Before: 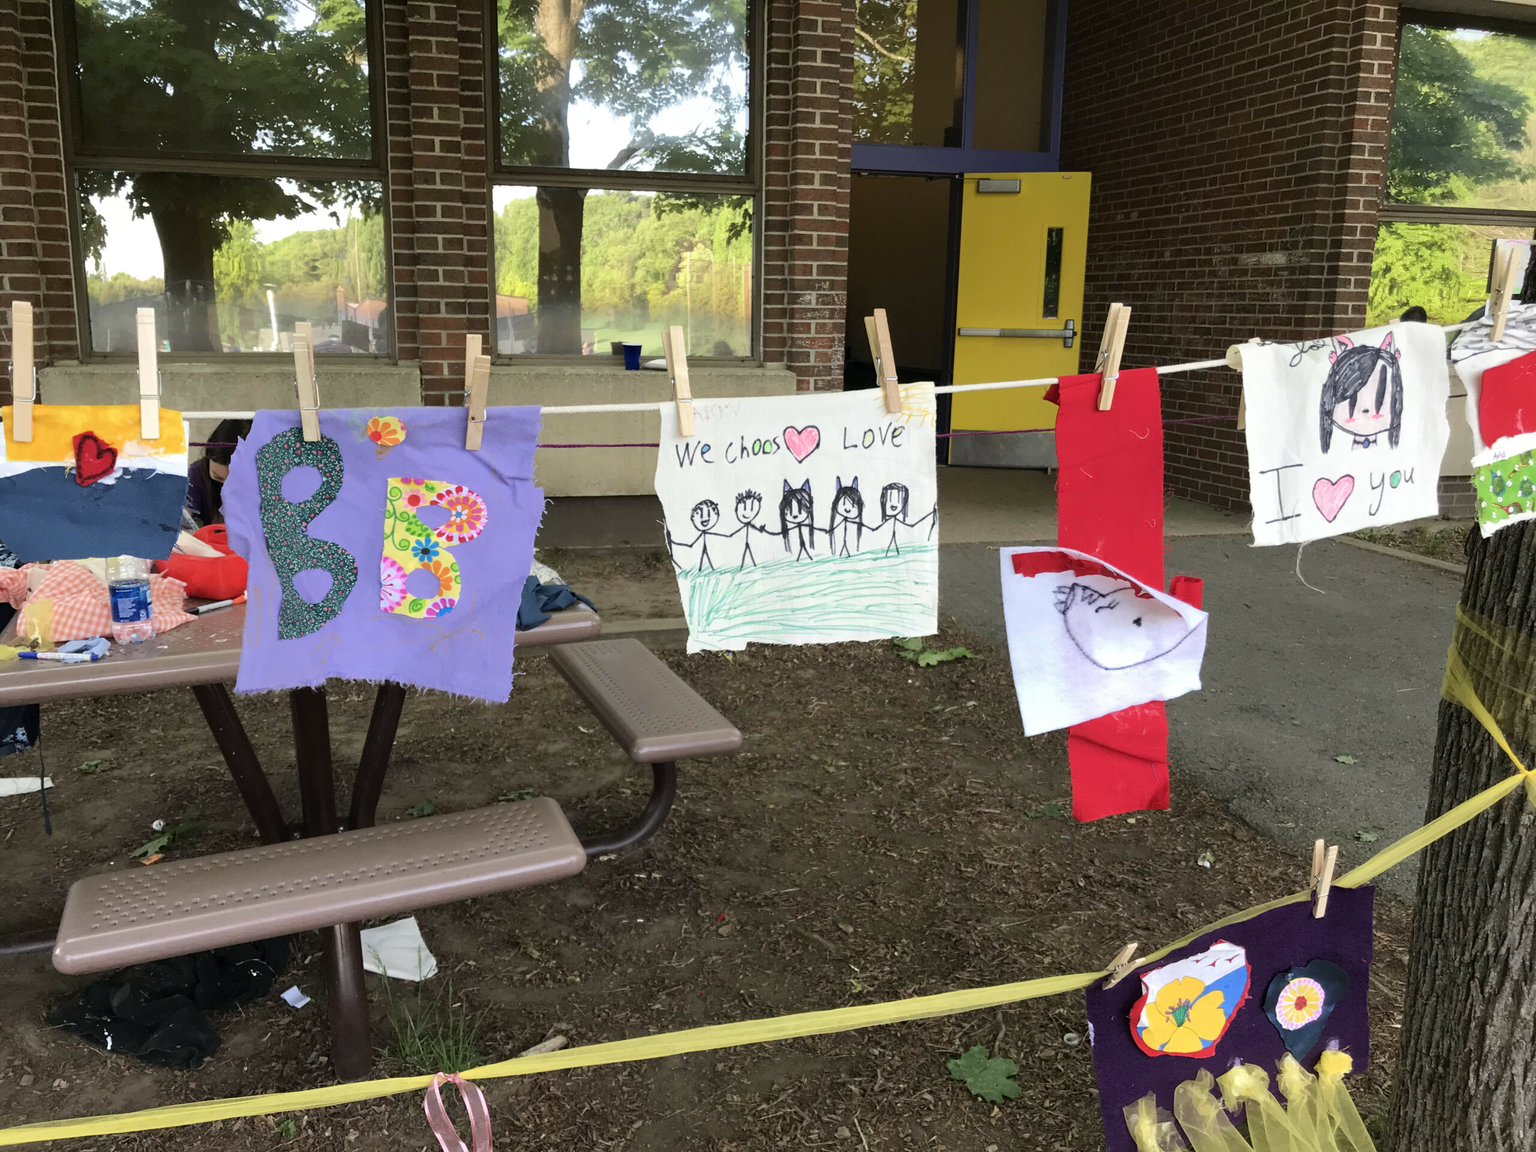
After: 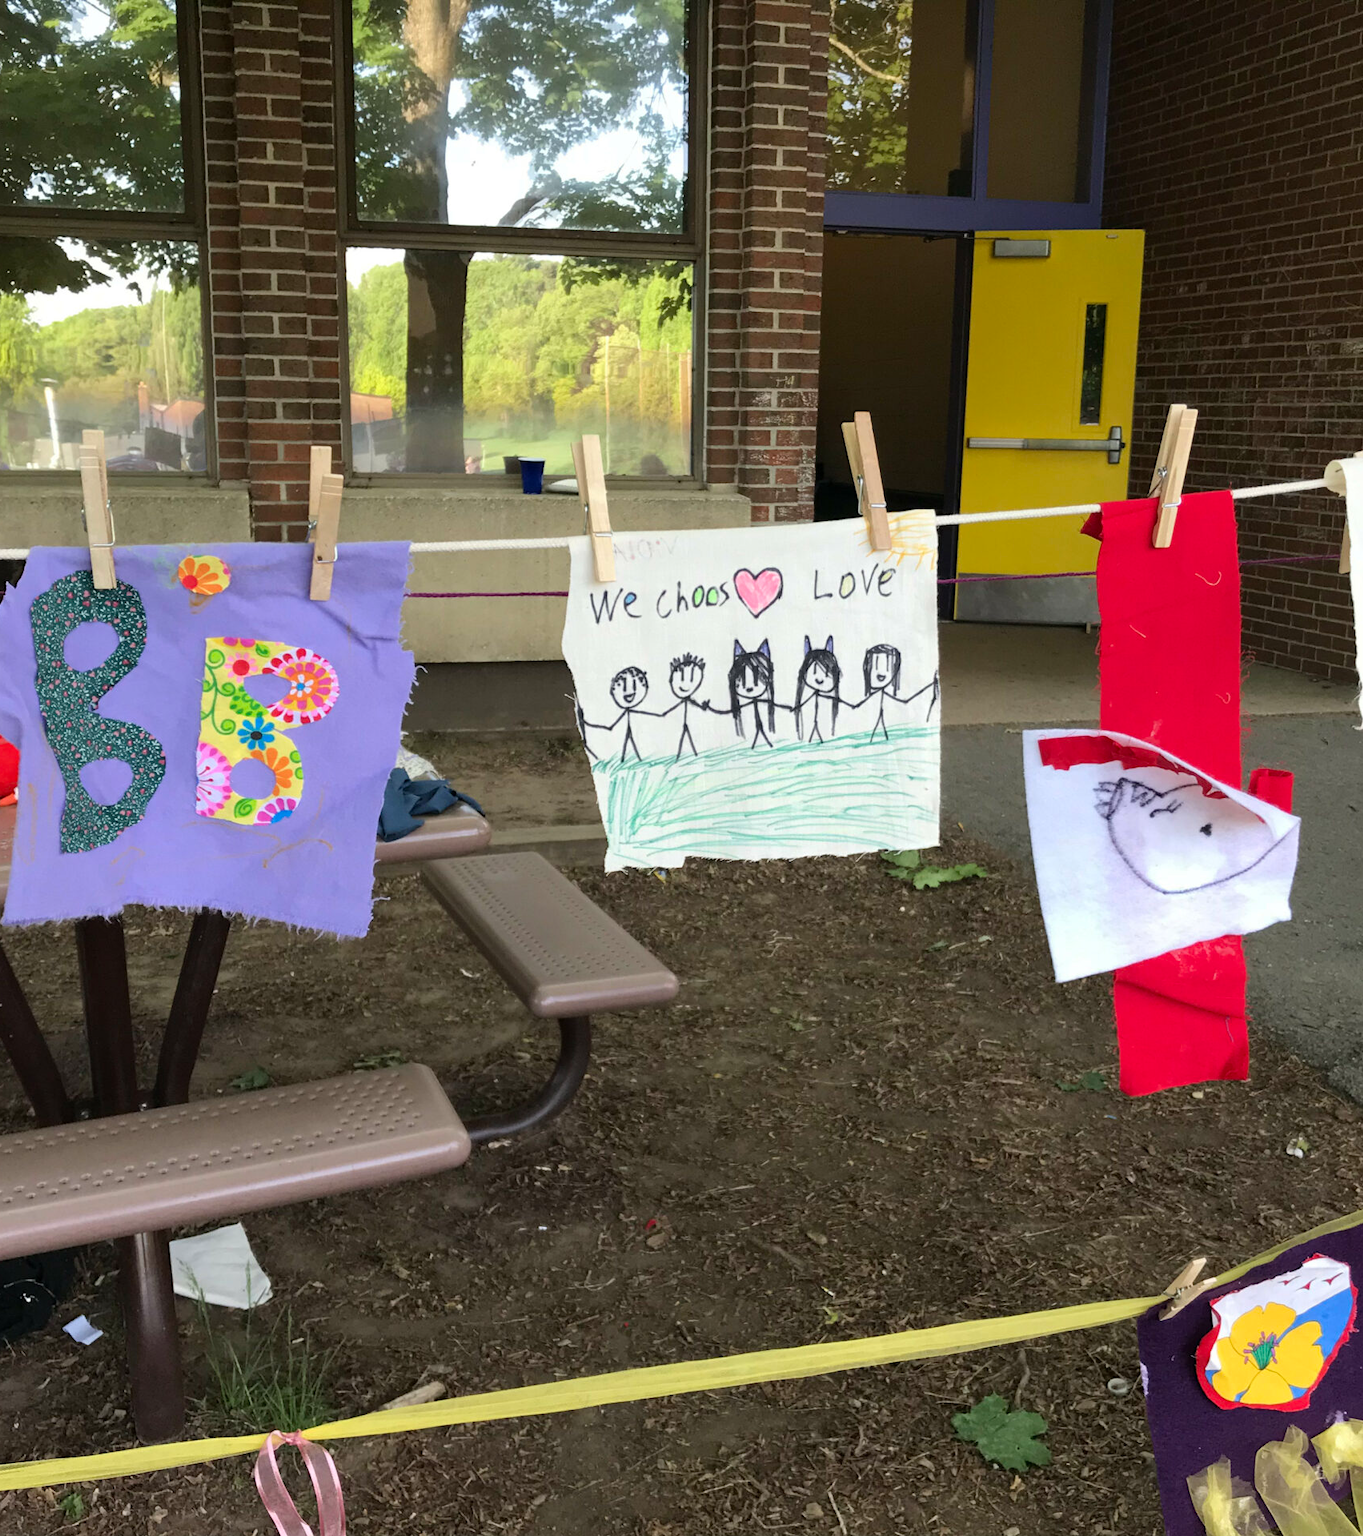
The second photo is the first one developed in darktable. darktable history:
crop and rotate: left 15.219%, right 18.213%
